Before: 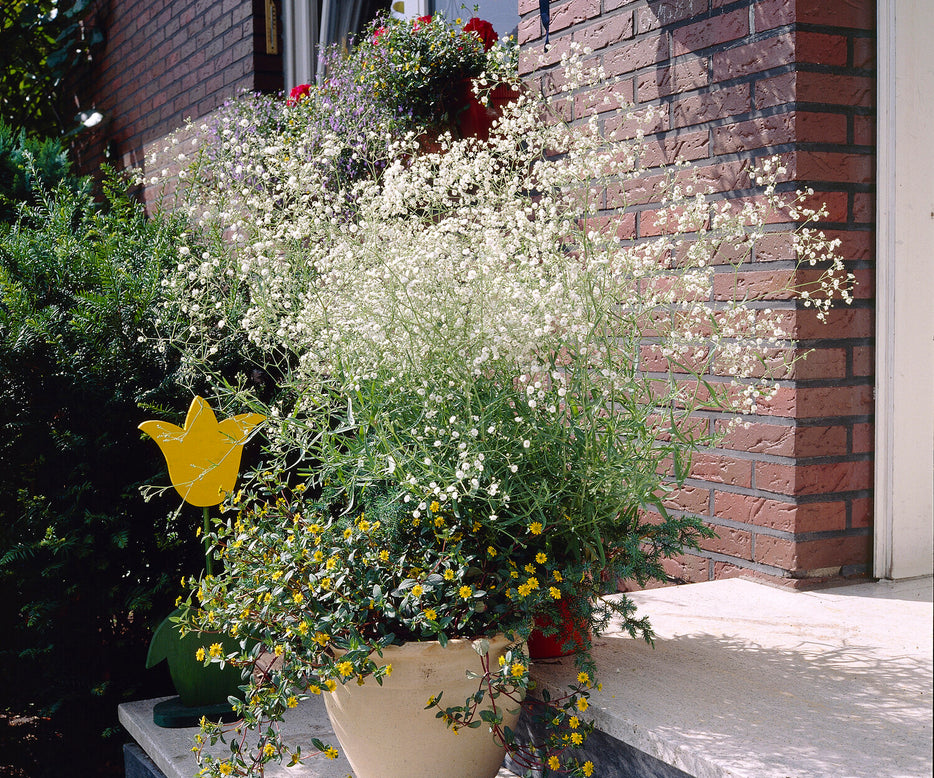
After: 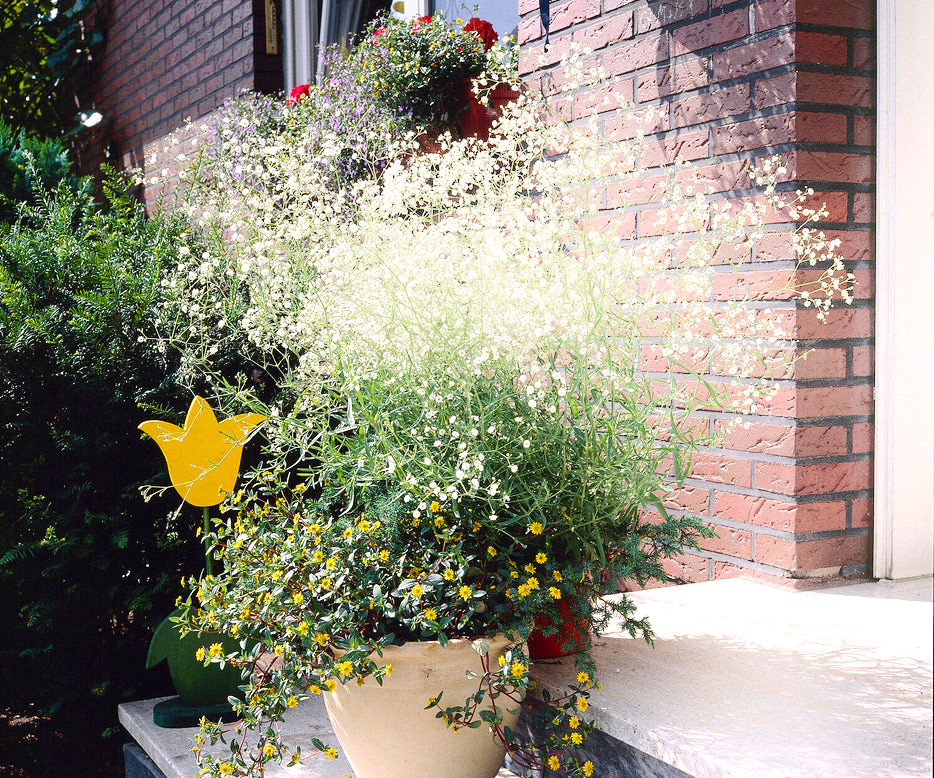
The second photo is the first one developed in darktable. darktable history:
shadows and highlights: shadows -21.79, highlights 99.73, soften with gaussian
contrast brightness saturation: contrast 0.099, brightness 0.015, saturation 0.023
exposure: exposure 0.559 EV, compensate exposure bias true, compensate highlight preservation false
